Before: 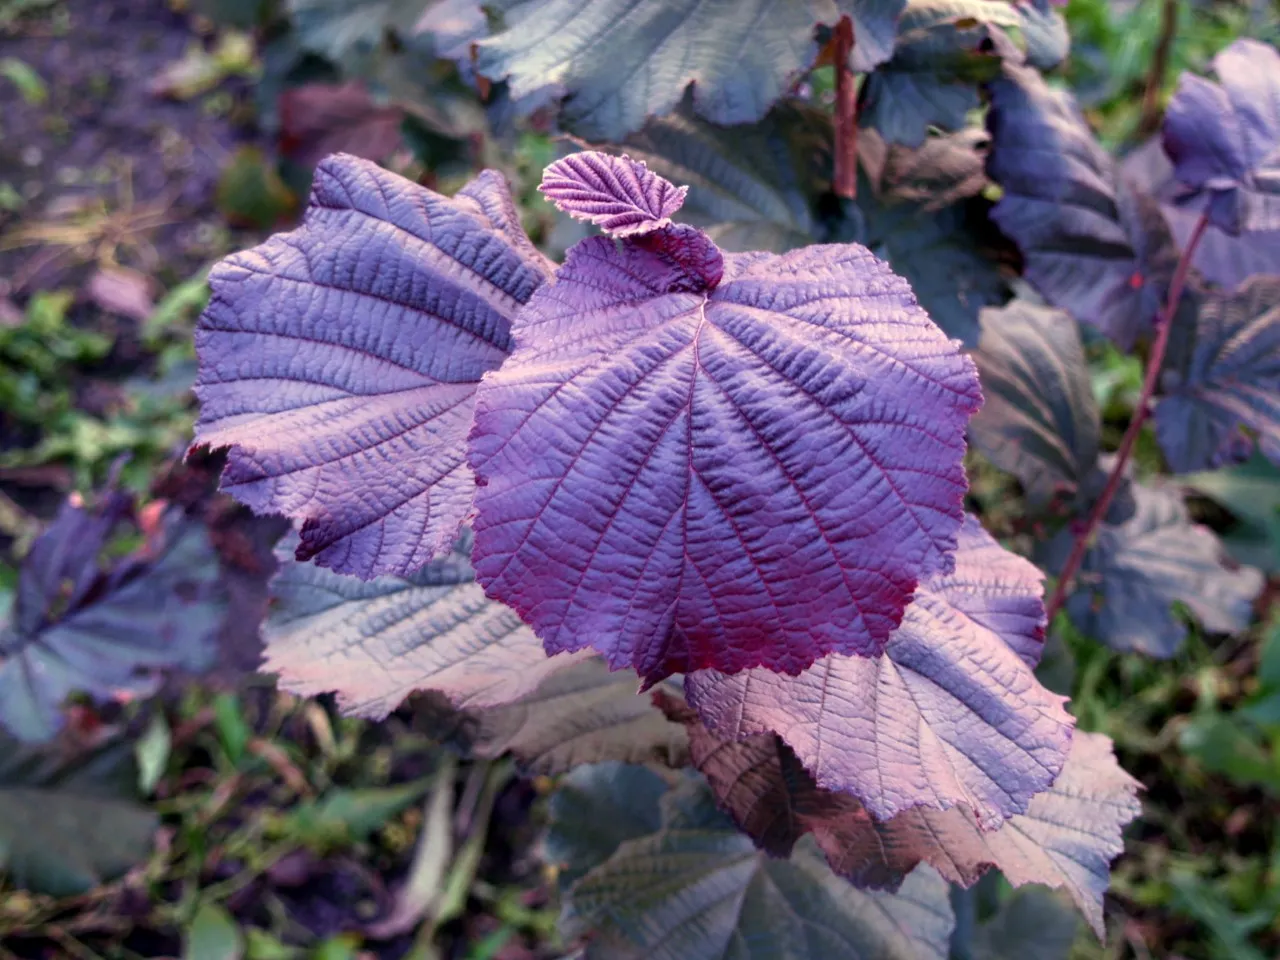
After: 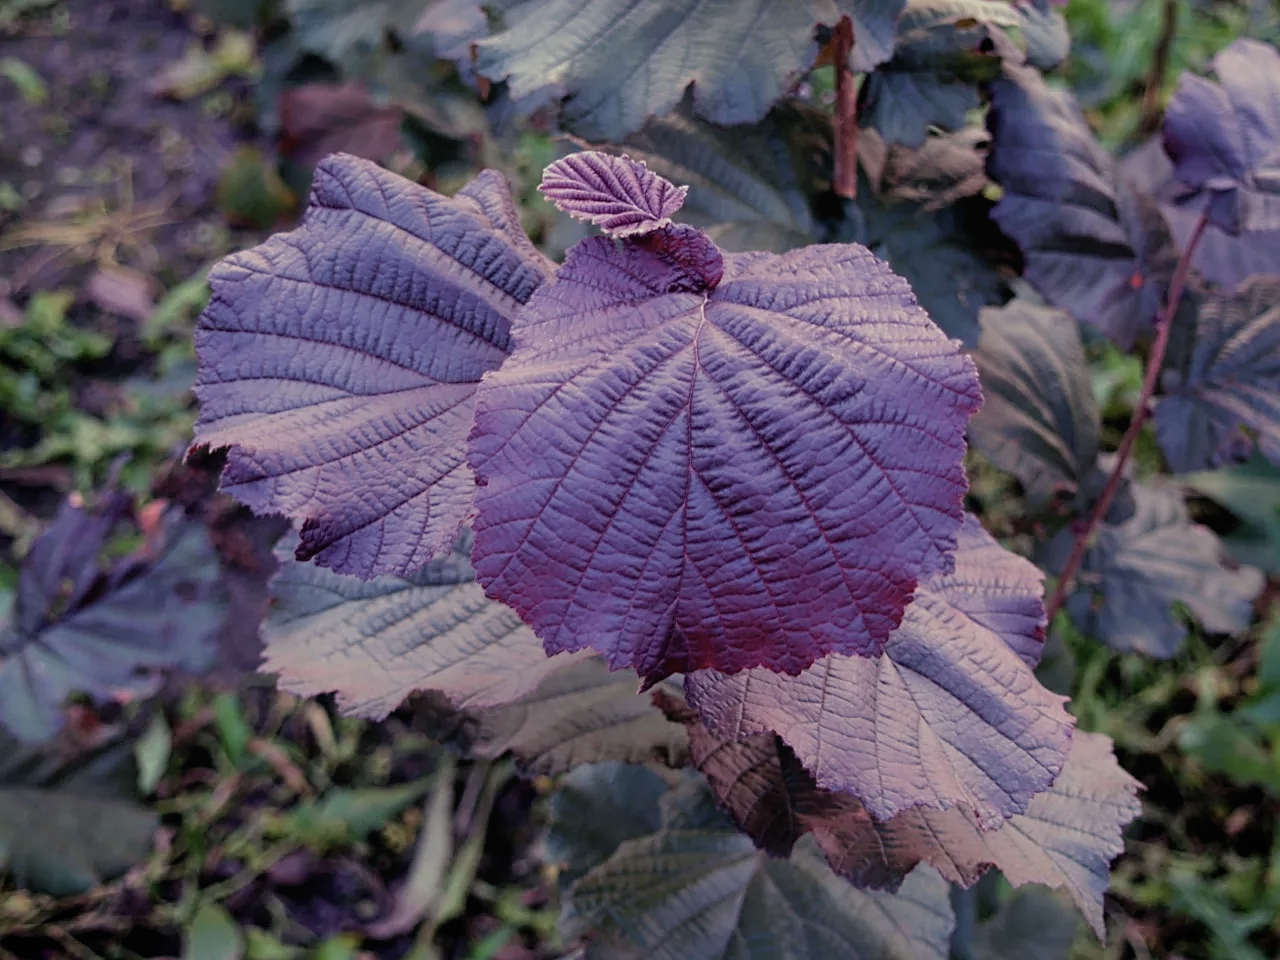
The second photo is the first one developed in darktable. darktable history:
sharpen: on, module defaults
tone equalizer: -8 EV 0.25 EV, -7 EV 0.417 EV, -6 EV 0.417 EV, -5 EV 0.25 EV, -3 EV -0.25 EV, -2 EV -0.417 EV, -1 EV -0.417 EV, +0 EV -0.25 EV, edges refinement/feathering 500, mask exposure compensation -1.57 EV, preserve details guided filter
filmic rgb: middle gray luminance 18.42%, black relative exposure -11.45 EV, white relative exposure 2.55 EV, threshold 6 EV, target black luminance 0%, hardness 8.41, latitude 99%, contrast 1.084, shadows ↔ highlights balance 0.505%, add noise in highlights 0, preserve chrominance max RGB, color science v3 (2019), use custom middle-gray values true, iterations of high-quality reconstruction 0, contrast in highlights soft, enable highlight reconstruction true
color correction: saturation 0.8
local contrast: mode bilateral grid, contrast 100, coarseness 100, detail 91%, midtone range 0.2
rgb curve: curves: ch0 [(0, 0) (0.175, 0.154) (0.785, 0.663) (1, 1)]
